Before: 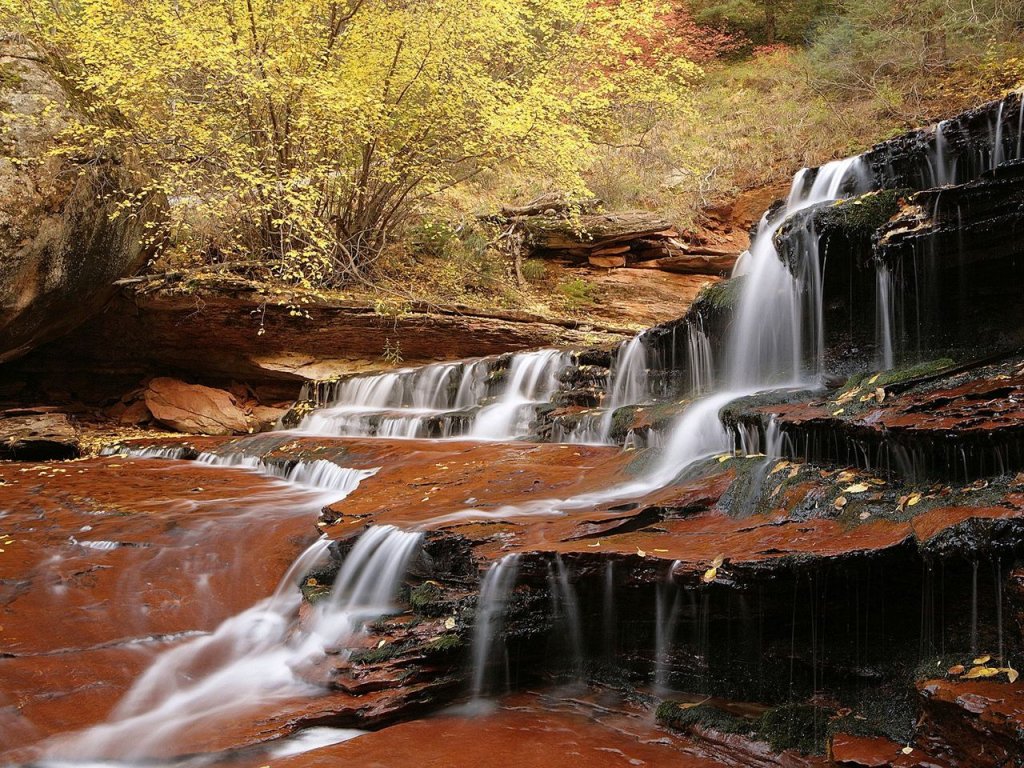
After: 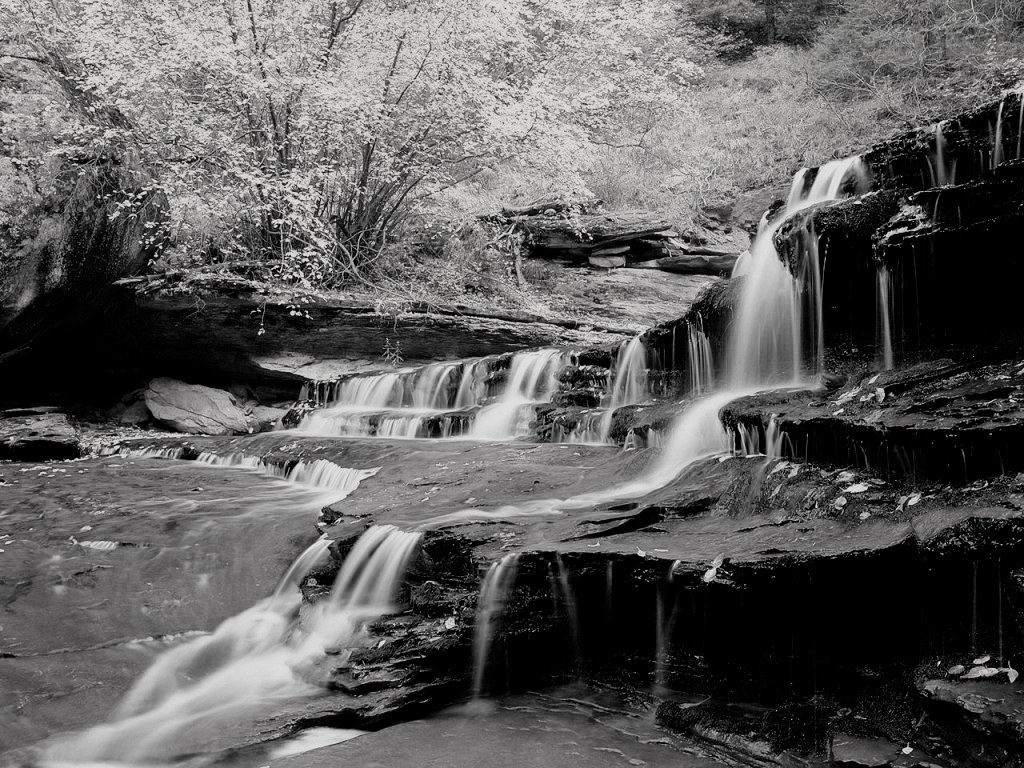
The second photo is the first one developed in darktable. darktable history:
filmic rgb: black relative exposure -5.04 EV, white relative exposure 3.54 EV, hardness 3.17, contrast 1.296, highlights saturation mix -48.8%, color science v5 (2021), contrast in shadows safe, contrast in highlights safe
